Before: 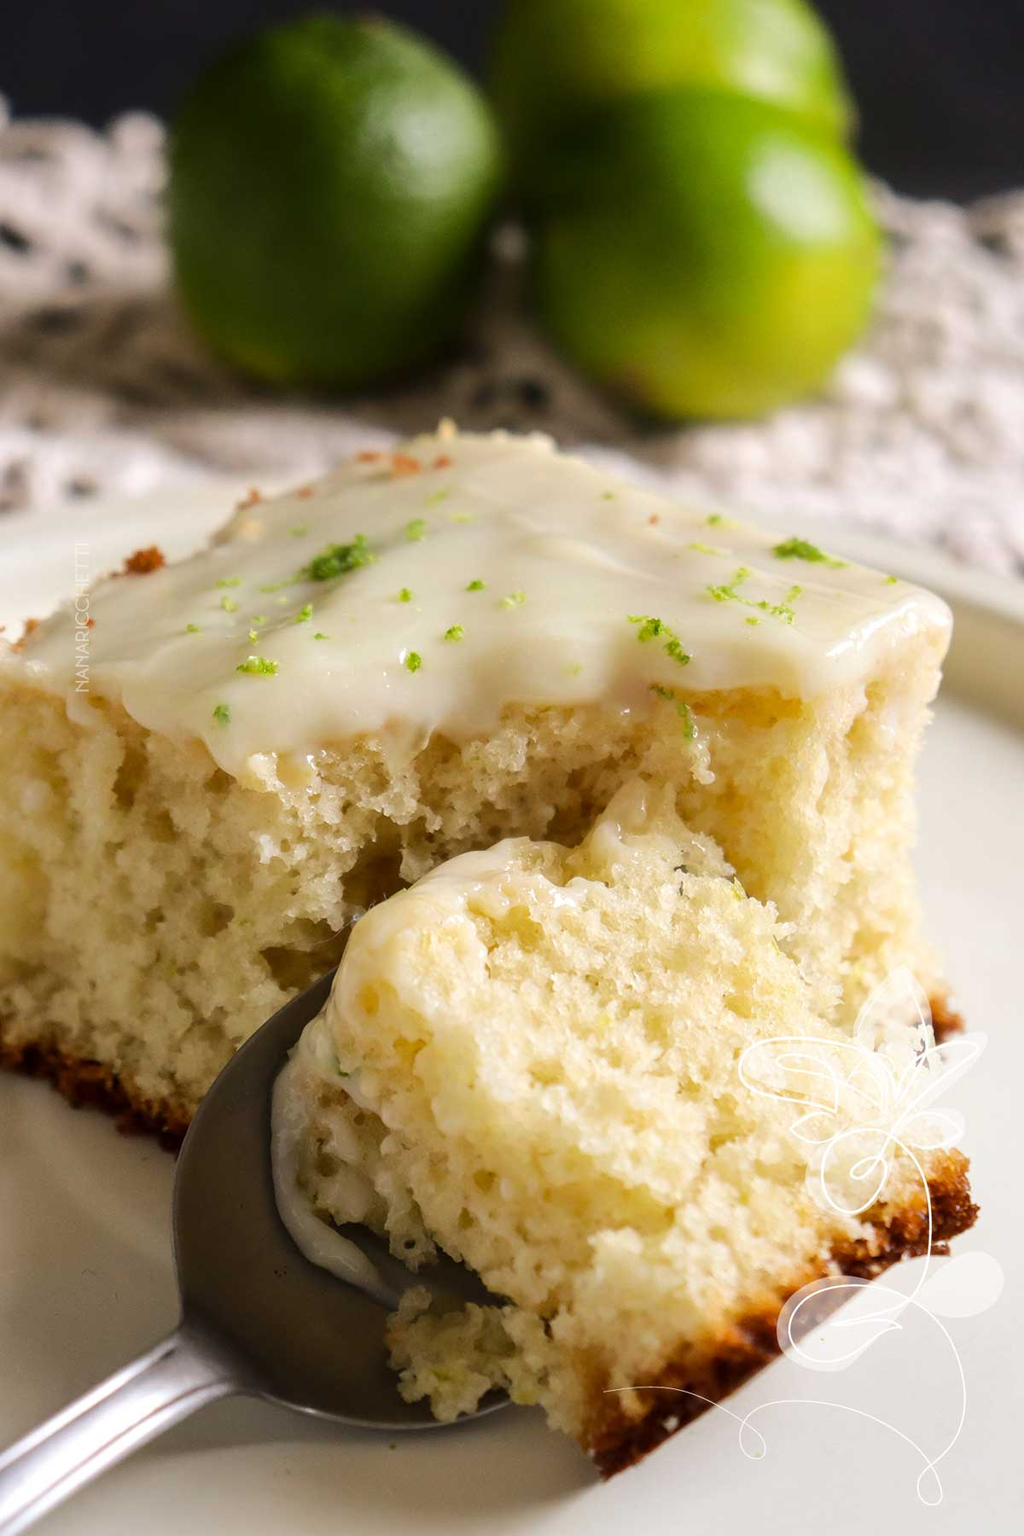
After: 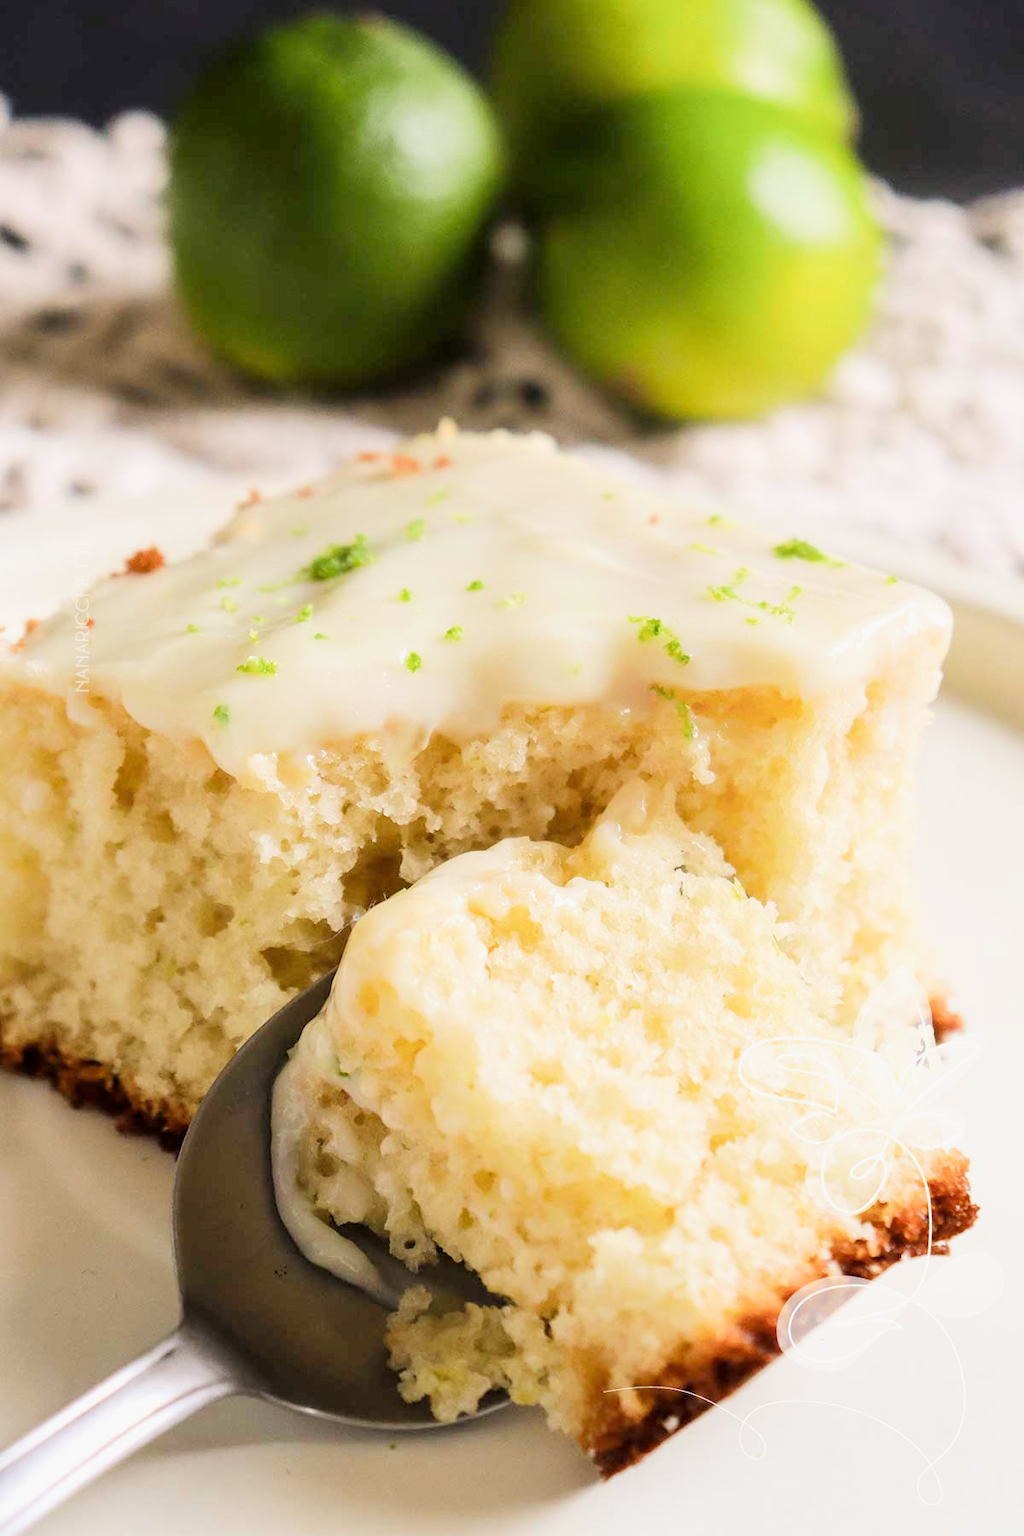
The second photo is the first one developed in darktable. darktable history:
filmic rgb: black relative exposure -7.65 EV, white relative exposure 4.56 EV, hardness 3.61
exposure: black level correction 0, exposure 1.34 EV, compensate highlight preservation false
